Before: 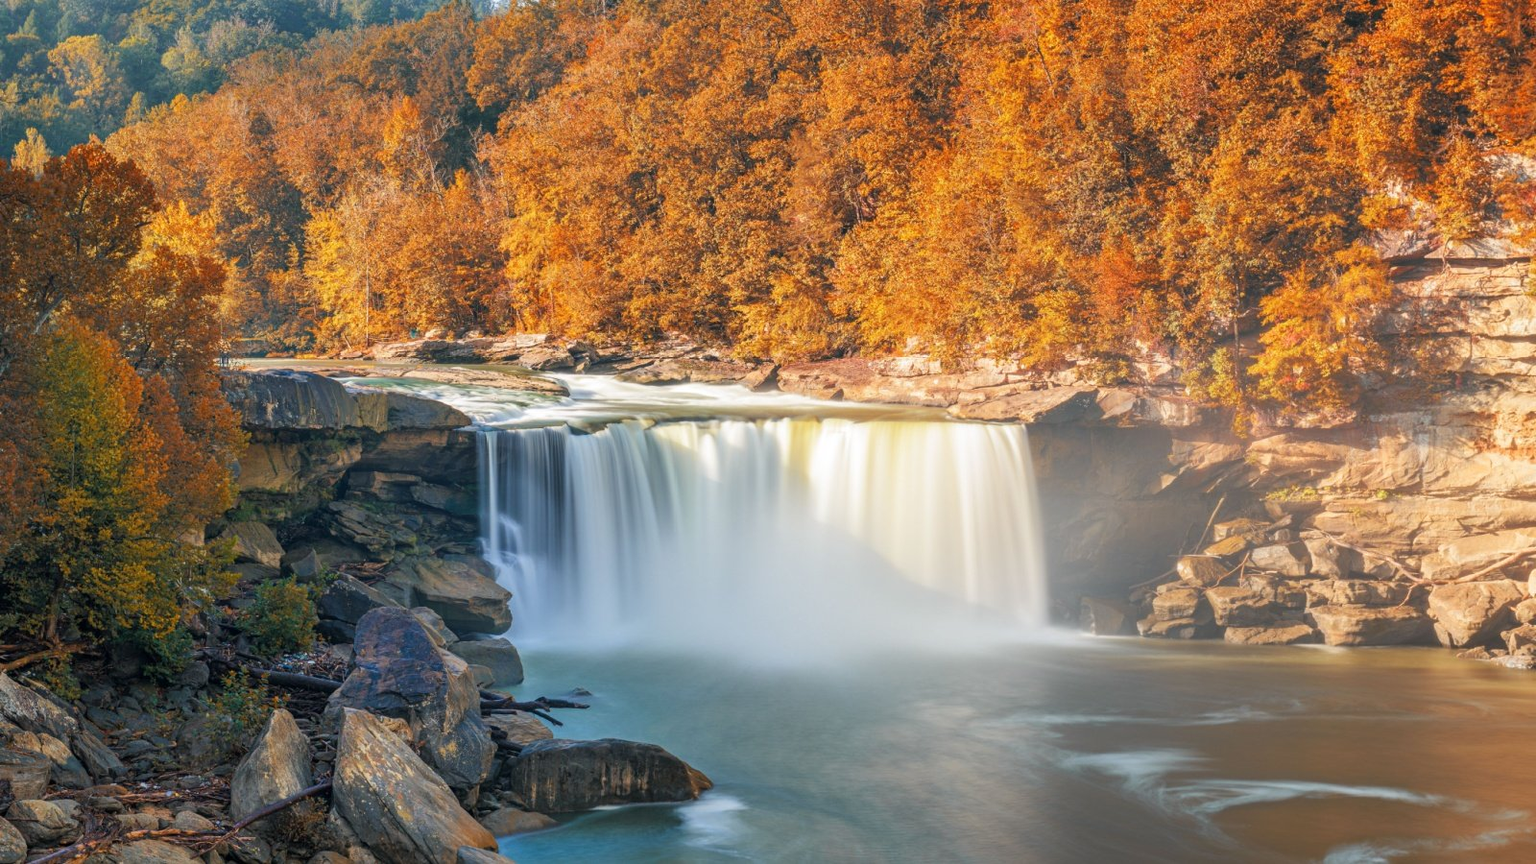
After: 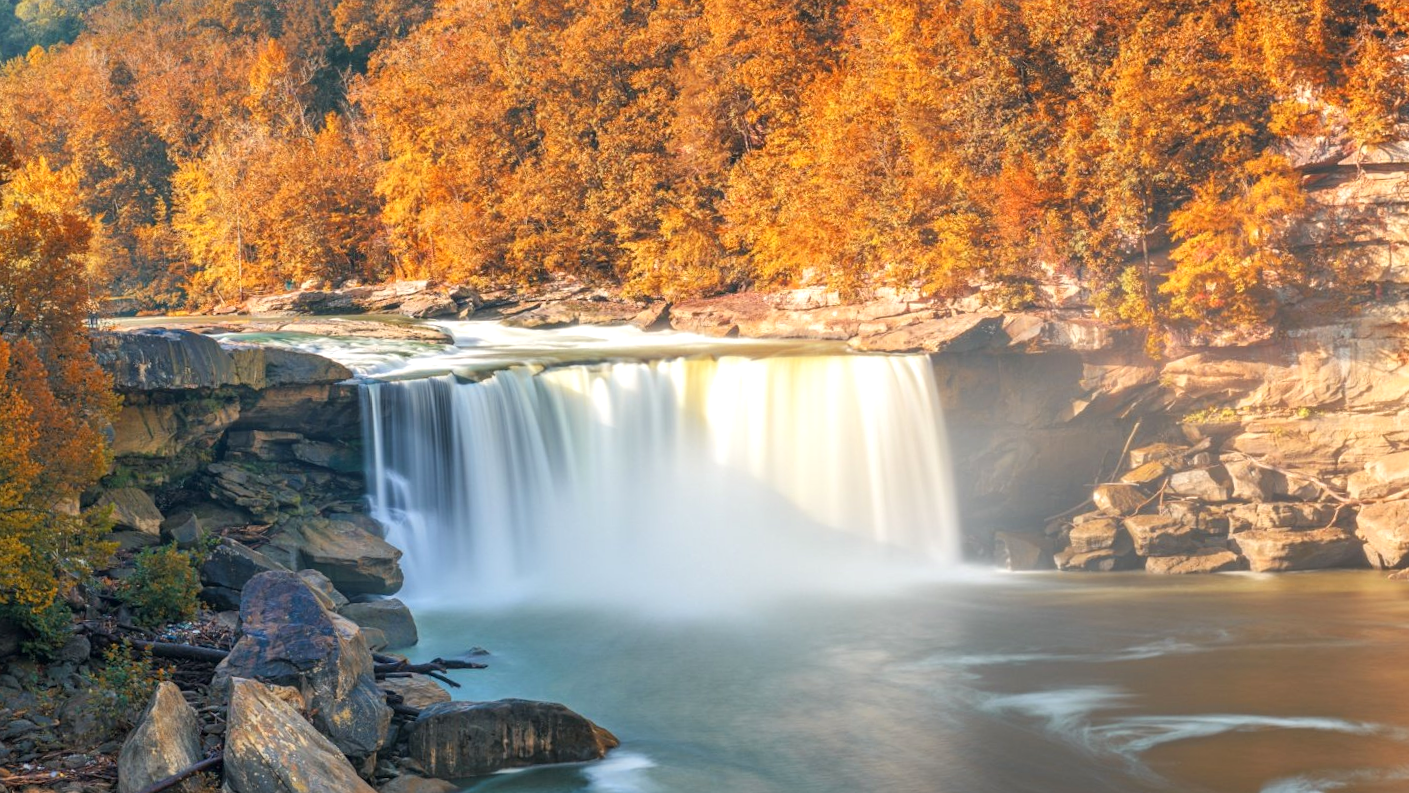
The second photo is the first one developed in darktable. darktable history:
exposure: exposure 0.299 EV, compensate highlight preservation false
crop and rotate: angle 2.29°, left 5.726%, top 5.706%
